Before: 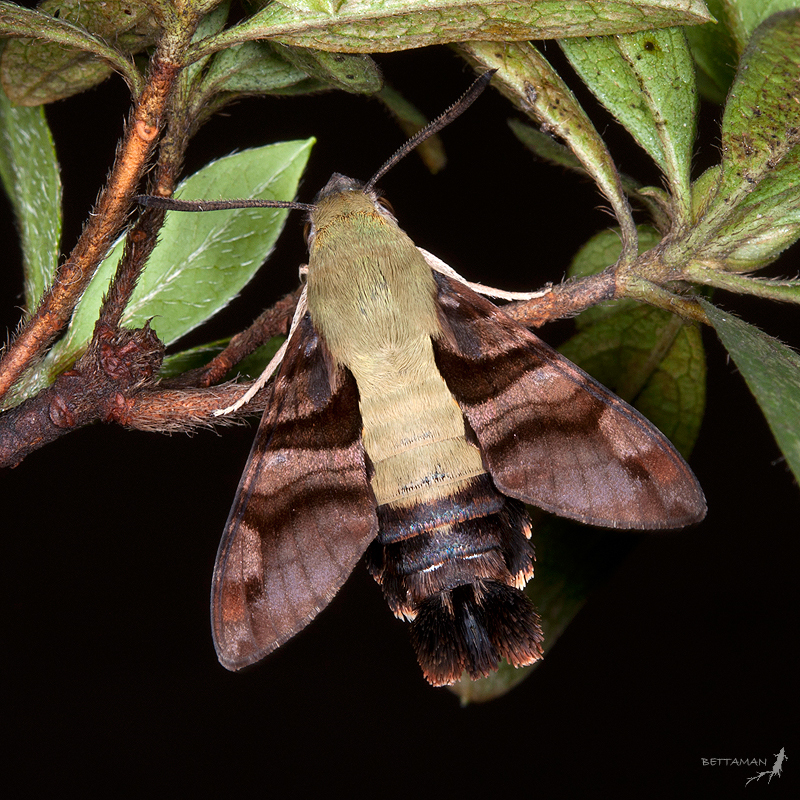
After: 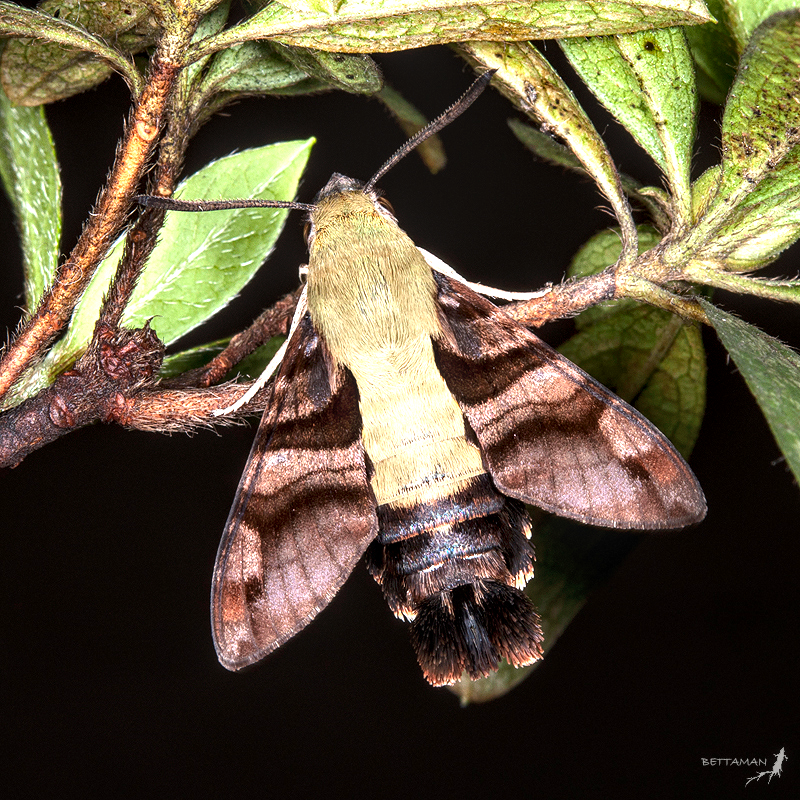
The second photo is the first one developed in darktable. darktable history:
local contrast: detail 140%
exposure: black level correction 0, exposure 0.5 EV, compensate highlight preservation false
tone equalizer: -8 EV 0.001 EV, -7 EV -0.002 EV, -6 EV 0.005 EV, -5 EV -0.035 EV, -4 EV -0.138 EV, -3 EV -0.186 EV, -2 EV 0.225 EV, -1 EV 0.702 EV, +0 EV 0.514 EV
